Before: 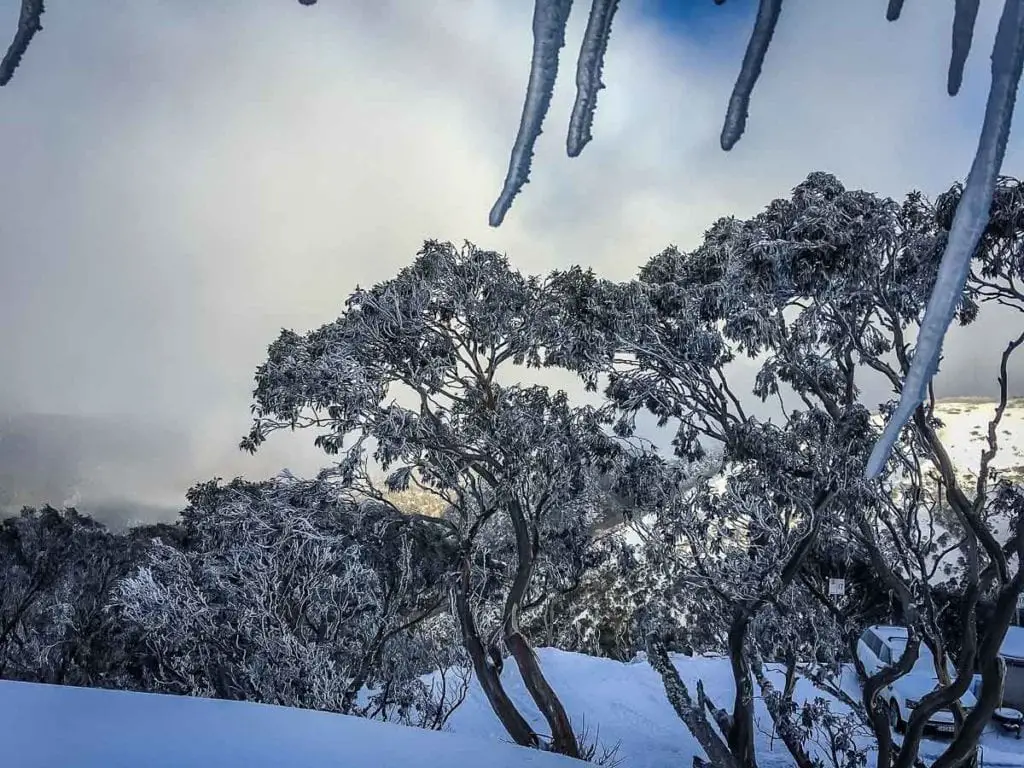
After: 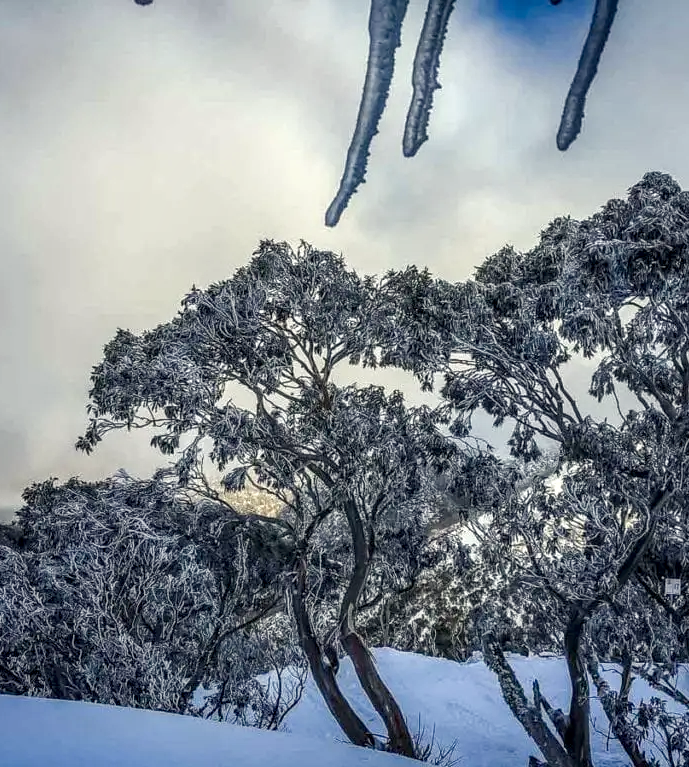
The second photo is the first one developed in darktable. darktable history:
crop and rotate: left 16.072%, right 16.572%
local contrast: detail 130%
color balance rgb: highlights gain › luminance 7.128%, highlights gain › chroma 1.995%, highlights gain › hue 88.31°, perceptual saturation grading › global saturation 0.278%, perceptual saturation grading › highlights -24.801%, perceptual saturation grading › shadows 29.877%
